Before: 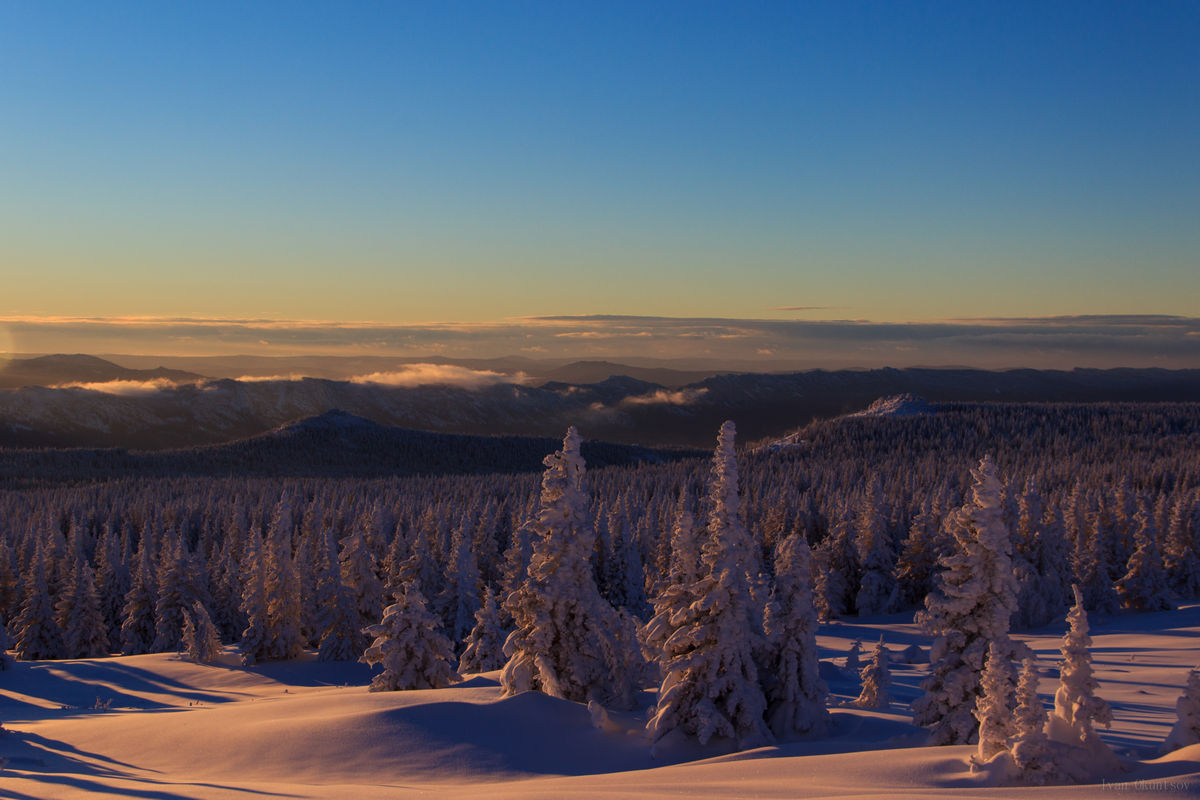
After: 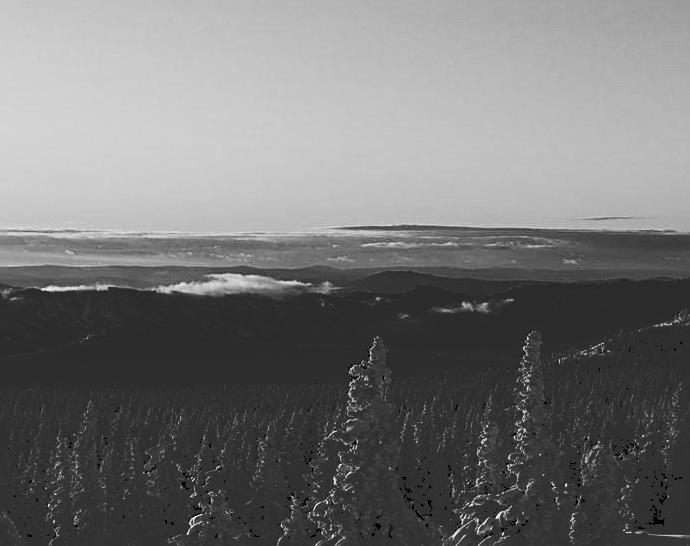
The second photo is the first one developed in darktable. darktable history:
shadows and highlights: shadows 37.34, highlights -26.95, soften with gaussian
color balance rgb: linear chroma grading › global chroma 7.84%, perceptual saturation grading › global saturation 27.298%, perceptual saturation grading › highlights -28.576%, perceptual saturation grading › mid-tones 15.459%, perceptual saturation grading › shadows 33.791%, global vibrance 18.471%
crop: left 16.222%, top 11.328%, right 26.199%, bottom 20.404%
sharpen: radius 2.833, amount 0.72
tone curve: curves: ch0 [(0, 0) (0.003, 0.17) (0.011, 0.17) (0.025, 0.17) (0.044, 0.168) (0.069, 0.167) (0.1, 0.173) (0.136, 0.181) (0.177, 0.199) (0.224, 0.226) (0.277, 0.271) (0.335, 0.333) (0.399, 0.419) (0.468, 0.52) (0.543, 0.621) (0.623, 0.716) (0.709, 0.795) (0.801, 0.867) (0.898, 0.914) (1, 1)], color space Lab, independent channels, preserve colors none
local contrast: mode bilateral grid, contrast 11, coarseness 25, detail 115%, midtone range 0.2
contrast brightness saturation: contrast 0.282
color calibration: output gray [0.22, 0.42, 0.37, 0], illuminant custom, x 0.368, y 0.373, temperature 4339.87 K
